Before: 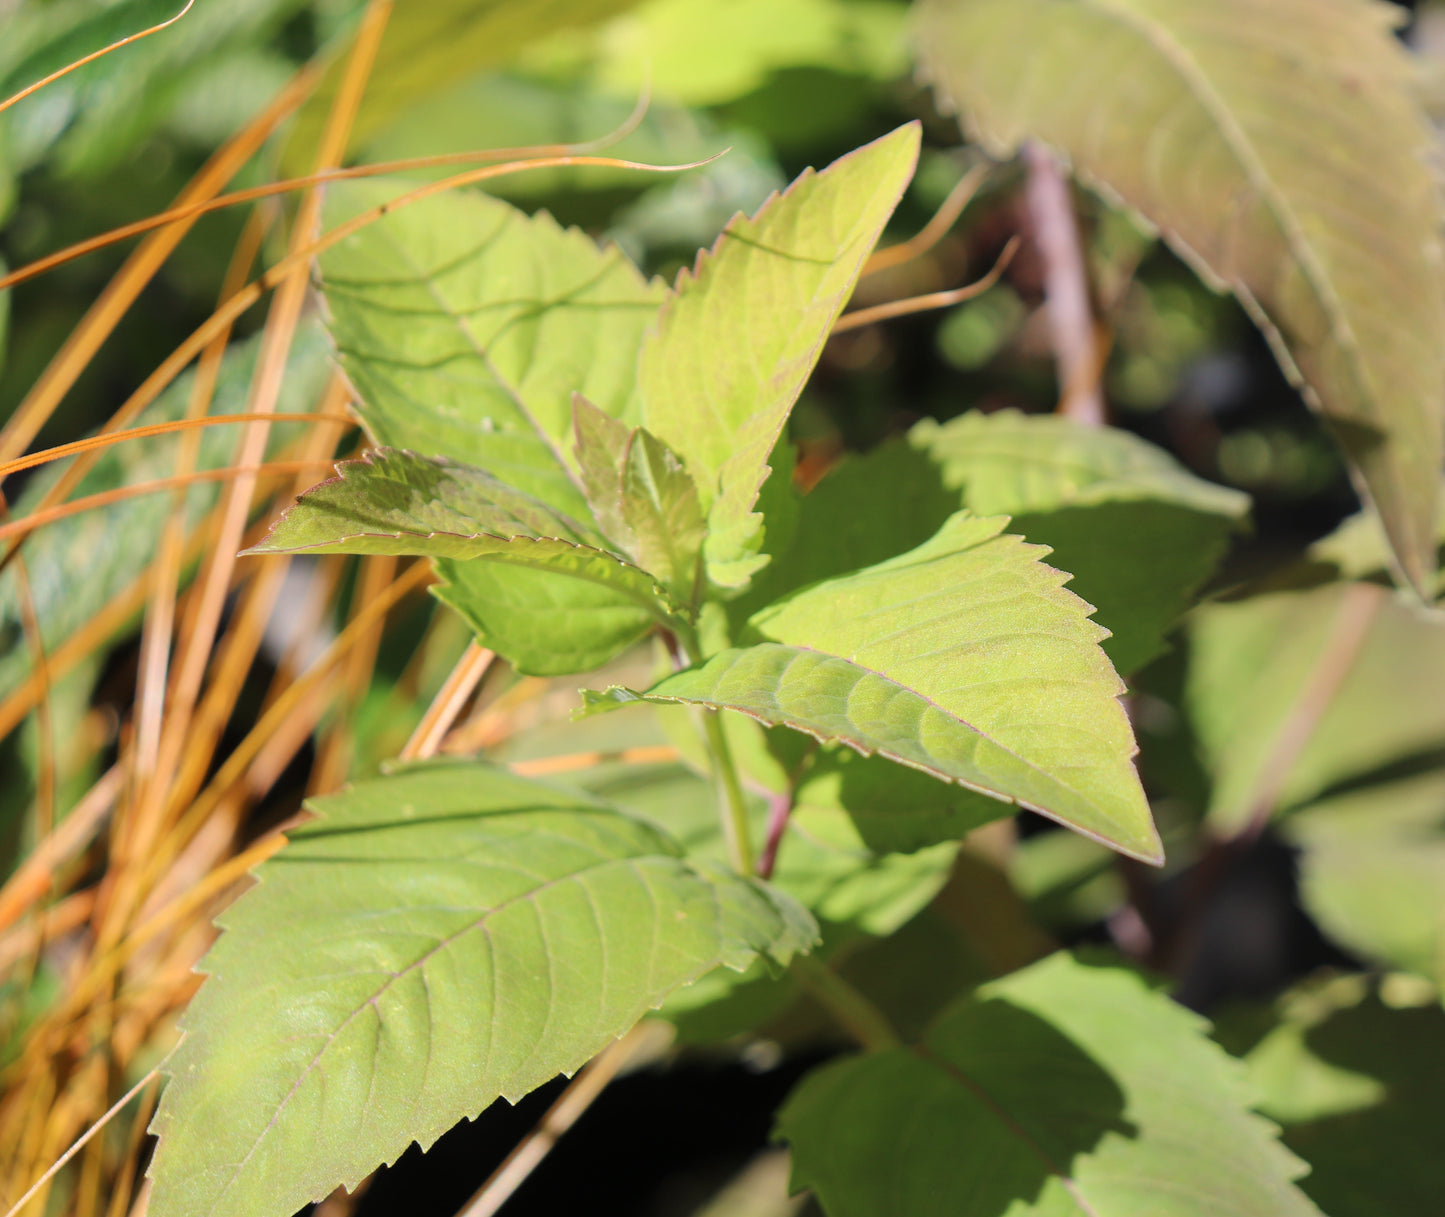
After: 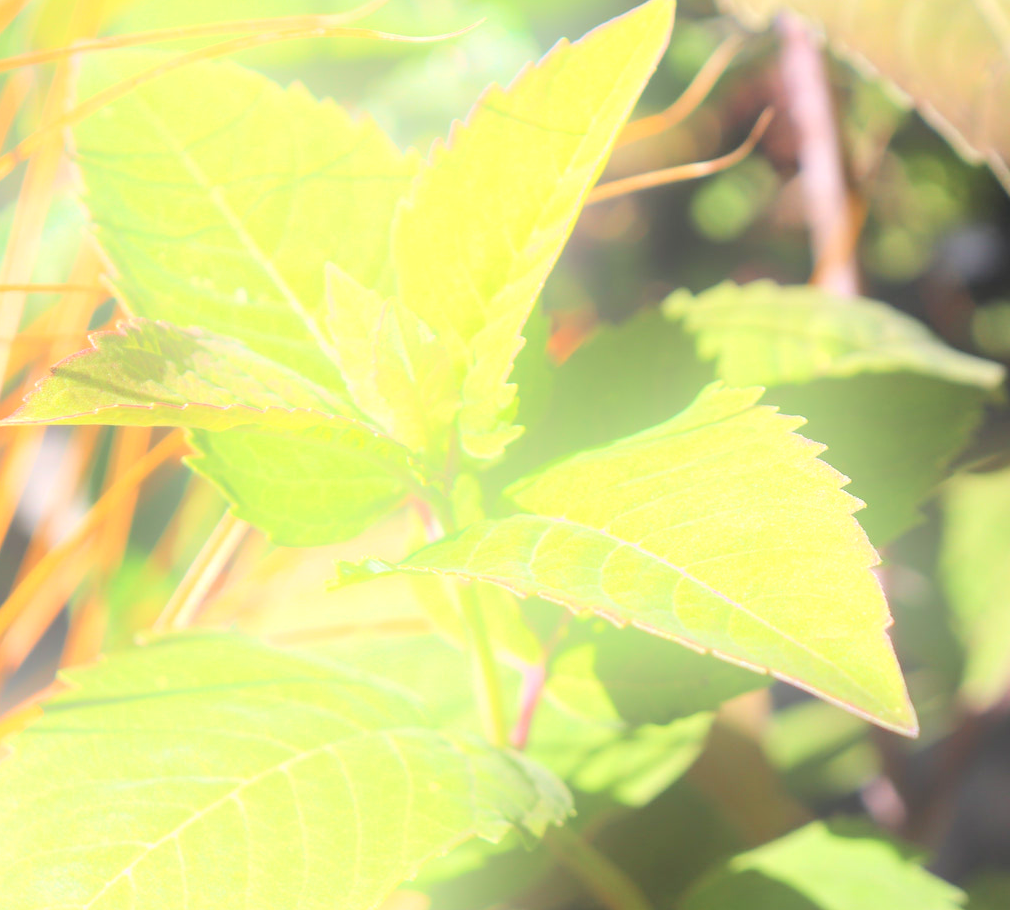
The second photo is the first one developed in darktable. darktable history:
crop and rotate: left 17.046%, top 10.659%, right 12.989%, bottom 14.553%
exposure: exposure 0.64 EV, compensate highlight preservation false
bloom: on, module defaults
